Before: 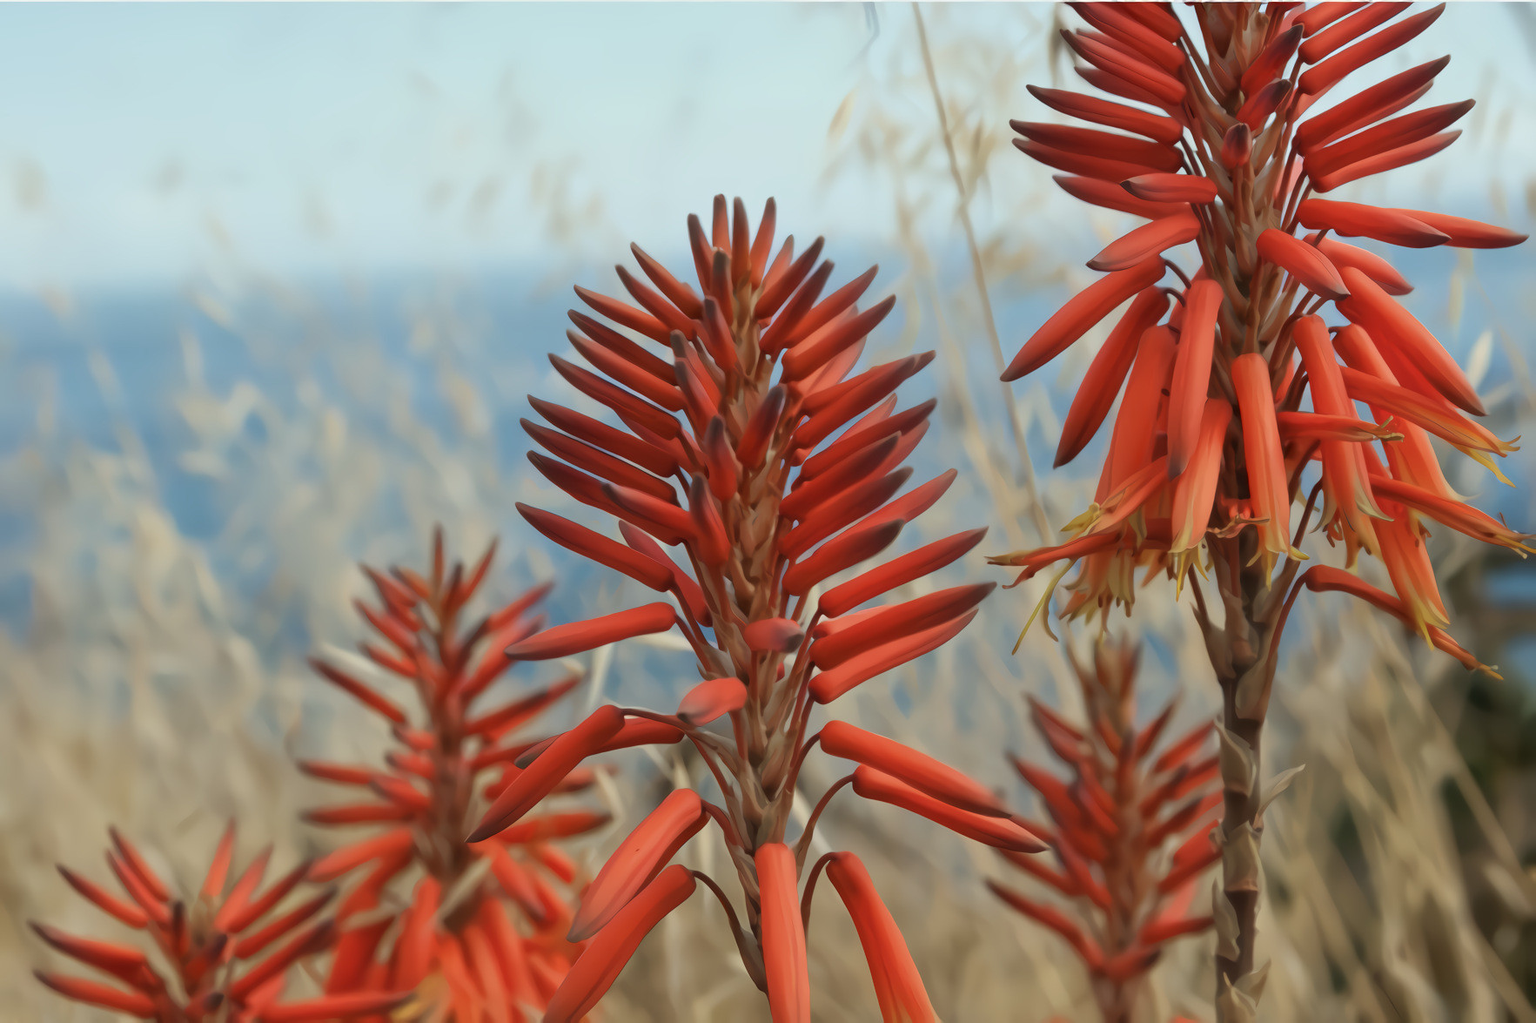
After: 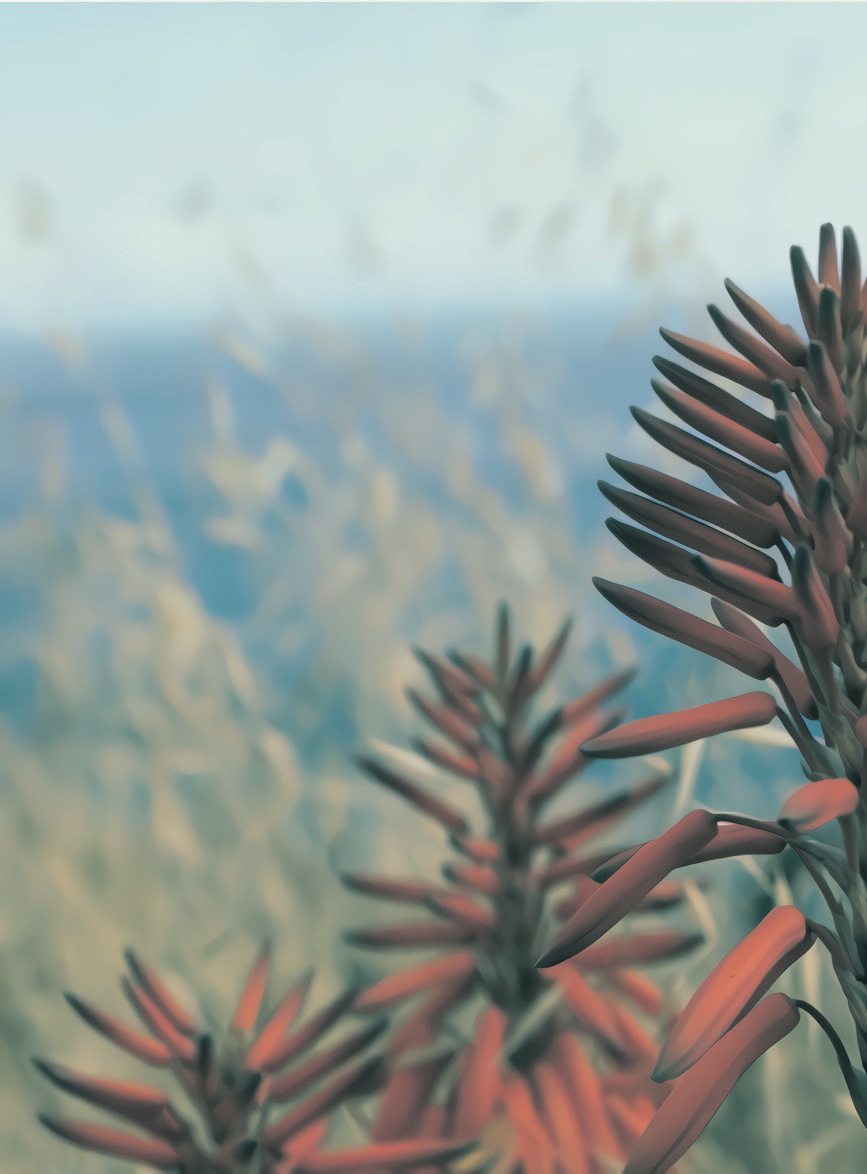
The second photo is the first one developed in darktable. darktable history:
crop and rotate: left 0%, top 0%, right 50.845%
levels: levels [0.026, 0.507, 0.987]
split-toning: shadows › hue 186.43°, highlights › hue 49.29°, compress 30.29%
